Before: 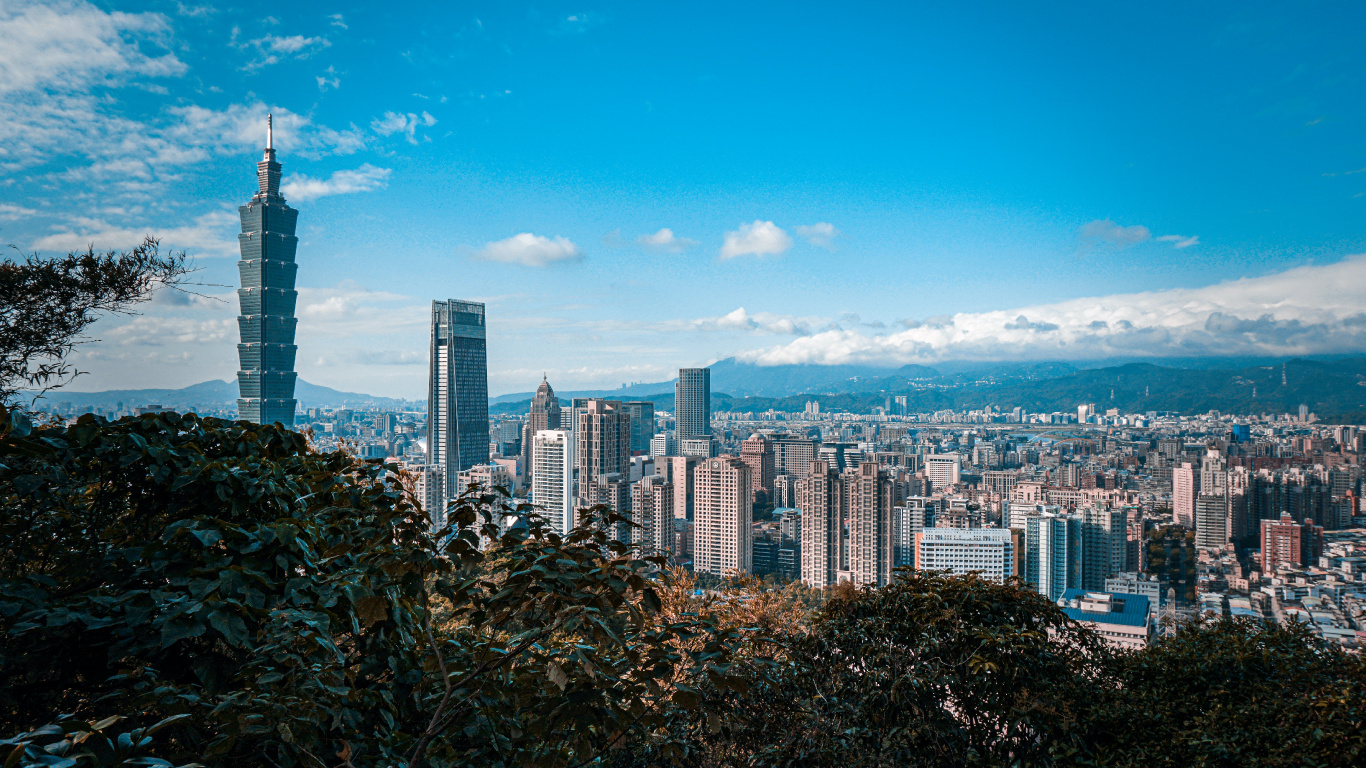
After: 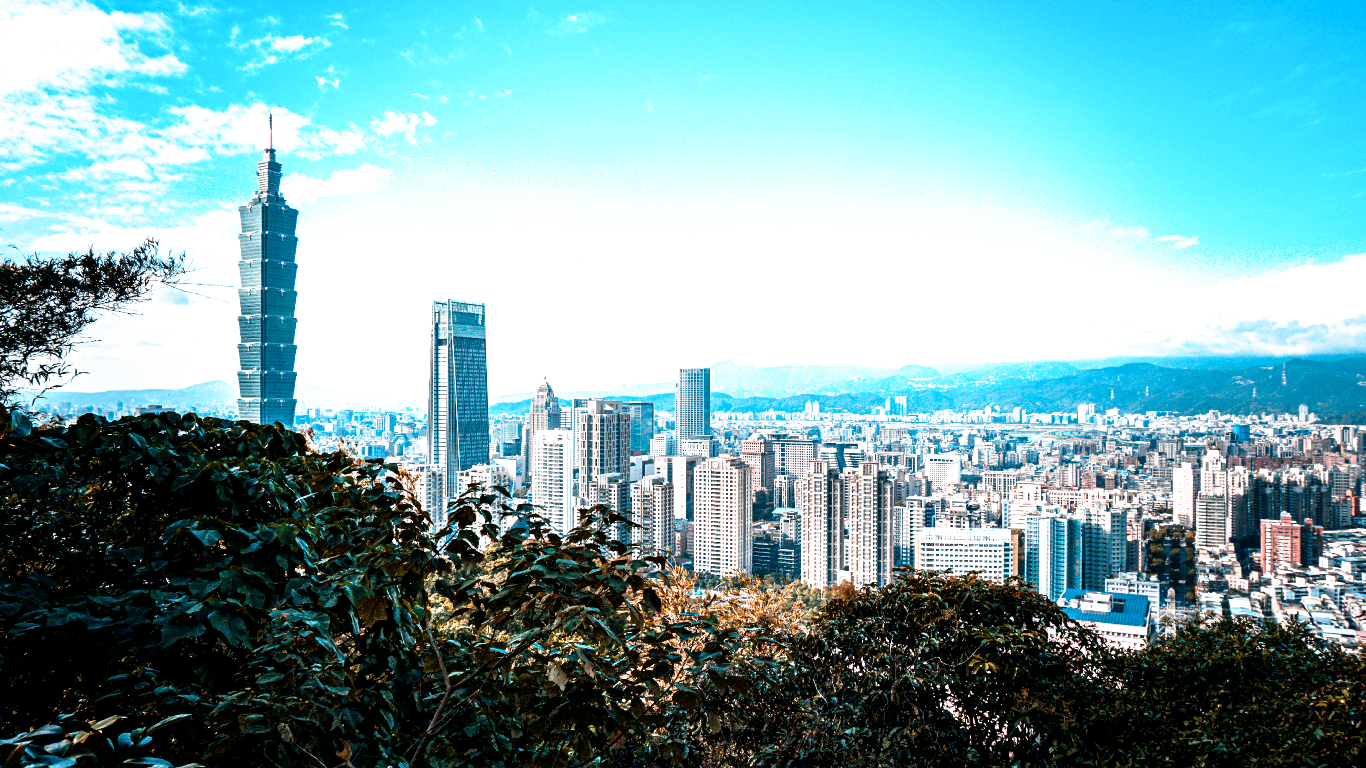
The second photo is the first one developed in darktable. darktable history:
filmic rgb: black relative exposure -8.7 EV, white relative exposure 2.7 EV, threshold 3 EV, target black luminance 0%, hardness 6.25, latitude 75%, contrast 1.325, highlights saturation mix -5%, preserve chrominance no, color science v5 (2021), iterations of high-quality reconstruction 0, enable highlight reconstruction true
exposure: black level correction 0, exposure 1.388 EV, compensate exposure bias true, compensate highlight preservation false
